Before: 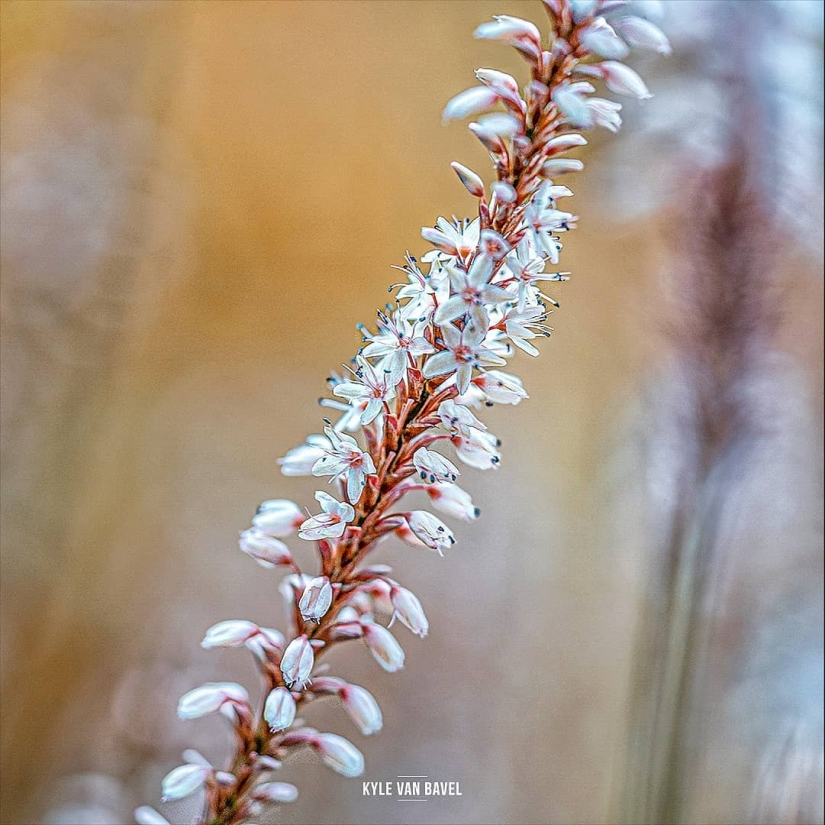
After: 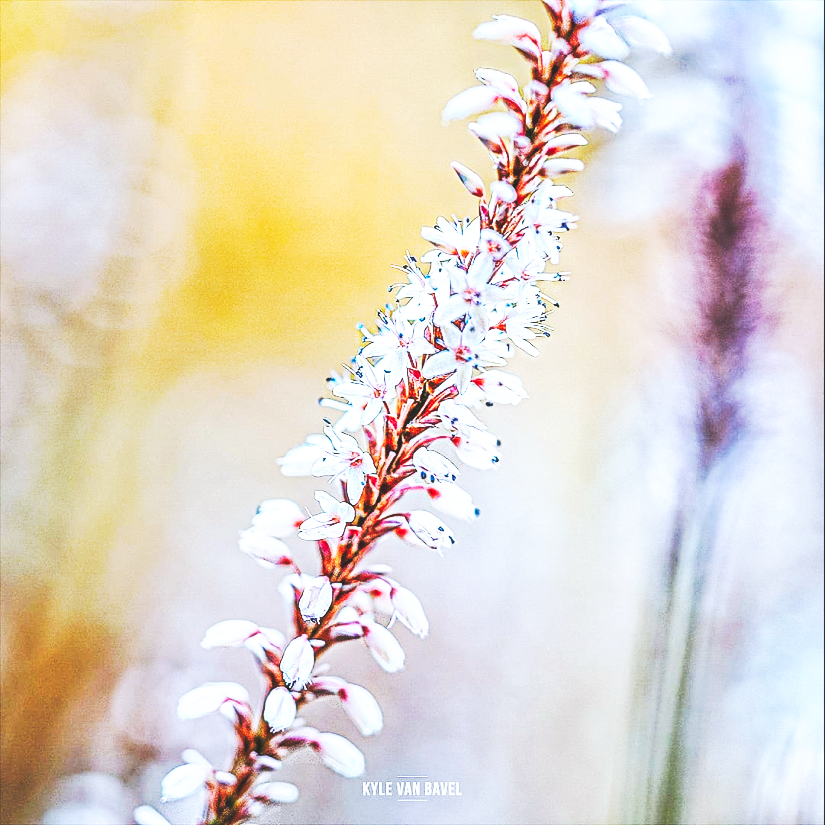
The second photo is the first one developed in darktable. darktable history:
base curve: curves: ch0 [(0, 0.015) (0.085, 0.116) (0.134, 0.298) (0.19, 0.545) (0.296, 0.764) (0.599, 0.982) (1, 1)], preserve colors none
white balance: red 0.926, green 1.003, blue 1.133
